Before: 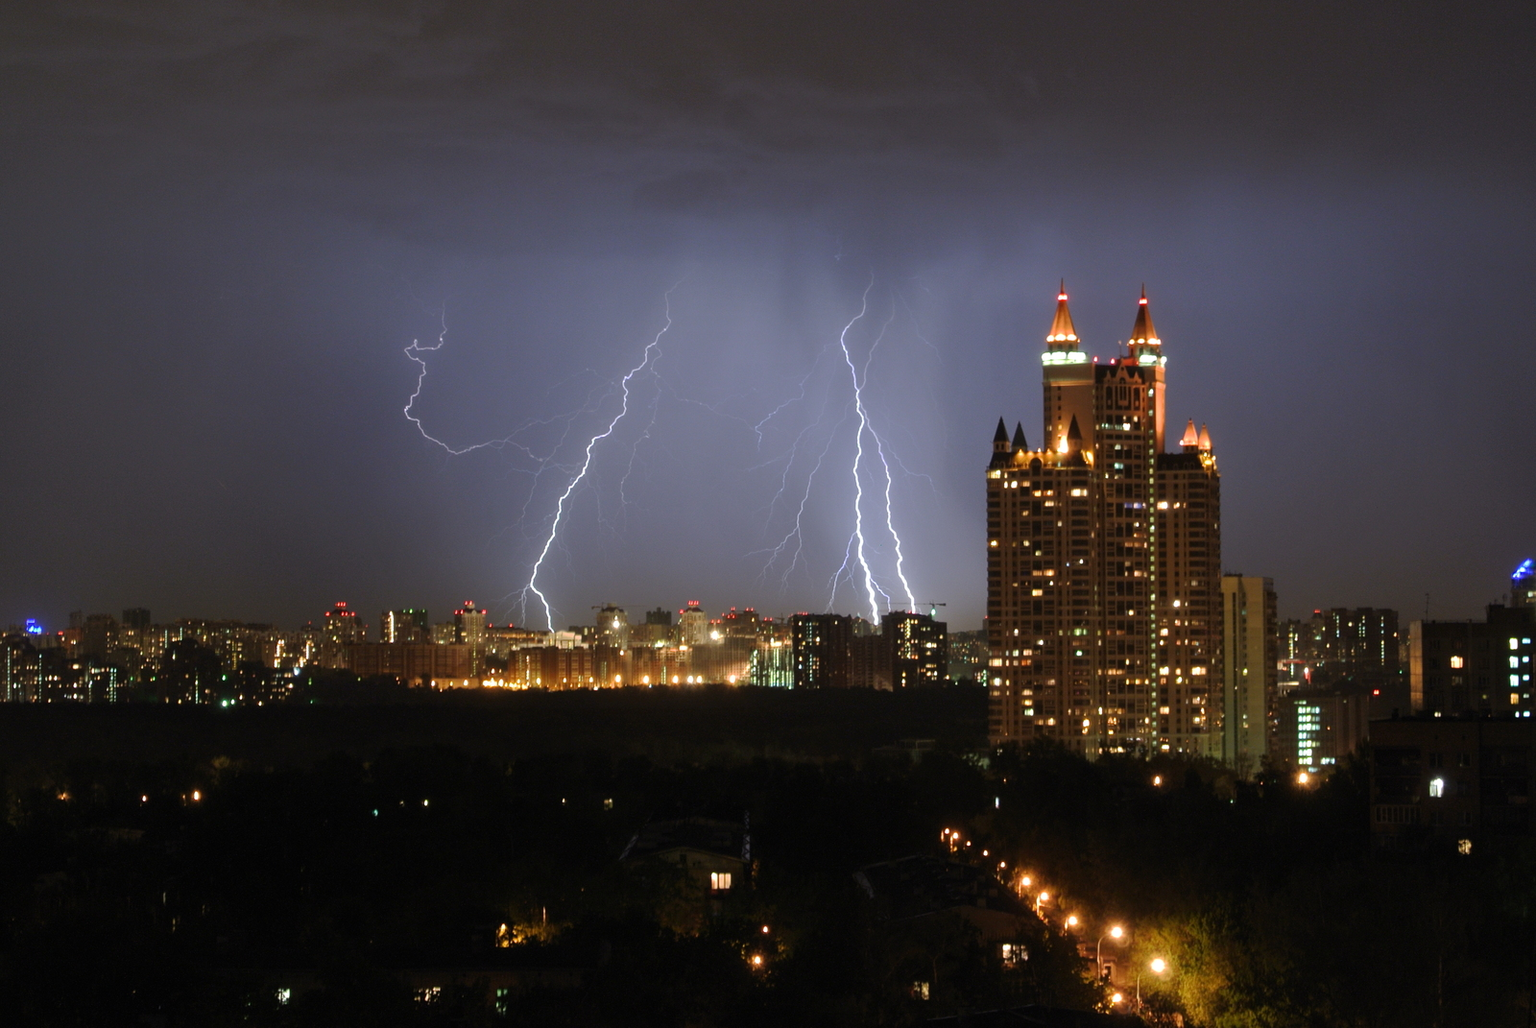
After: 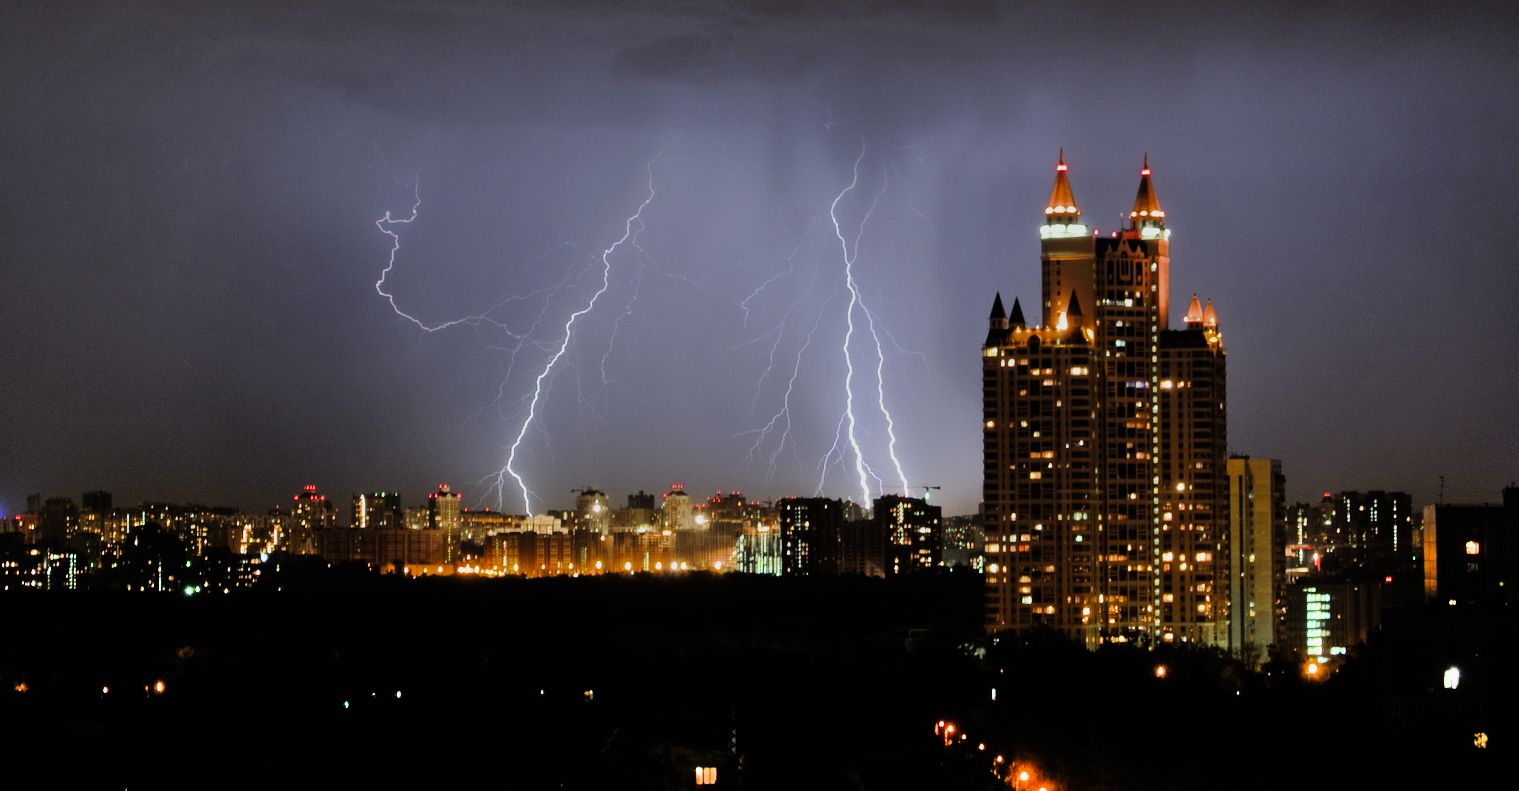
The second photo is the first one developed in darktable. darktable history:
crop and rotate: left 2.893%, top 13.319%, right 2.138%, bottom 12.796%
color zones: curves: ch0 [(0.11, 0.396) (0.195, 0.36) (0.25, 0.5) (0.303, 0.412) (0.357, 0.544) (0.75, 0.5) (0.967, 0.328)]; ch1 [(0, 0.468) (0.112, 0.512) (0.202, 0.6) (0.25, 0.5) (0.307, 0.352) (0.357, 0.544) (0.75, 0.5) (0.963, 0.524)]
shadows and highlights: low approximation 0.01, soften with gaussian
filmic rgb: black relative exposure -7.65 EV, white relative exposure 4.56 EV, hardness 3.61, contrast 1.253
